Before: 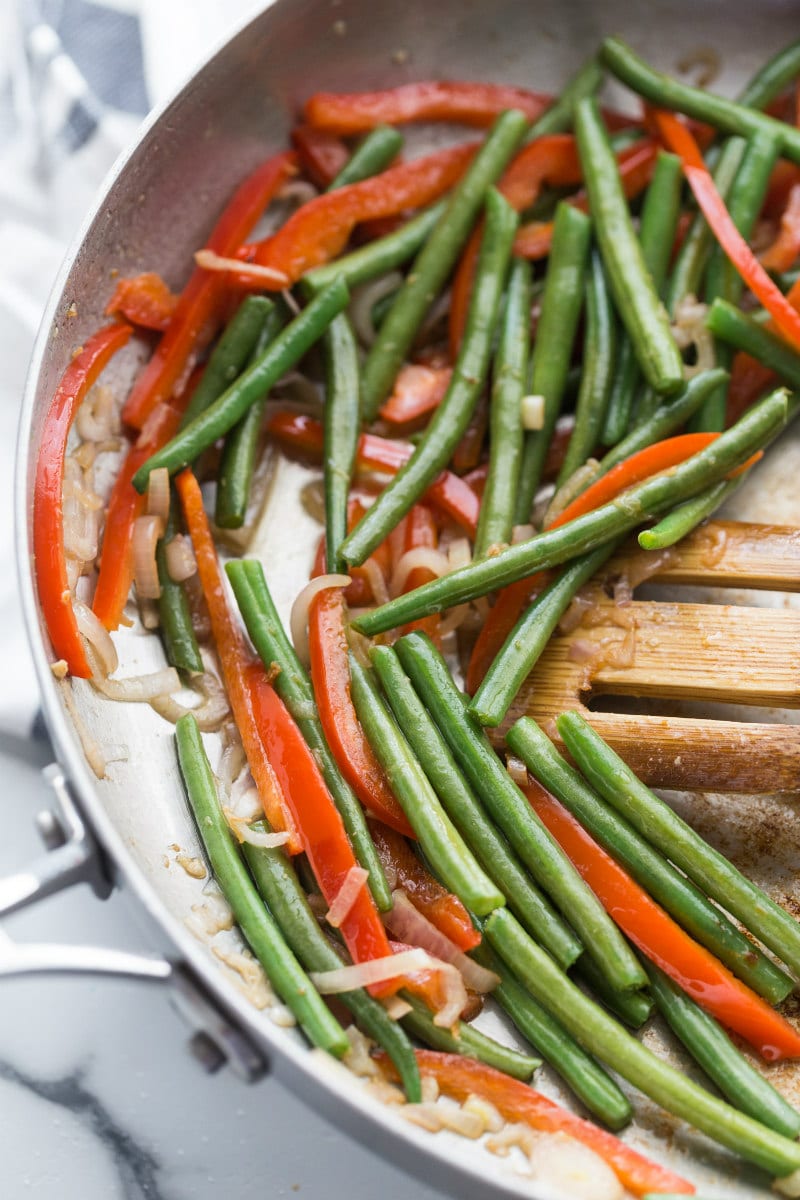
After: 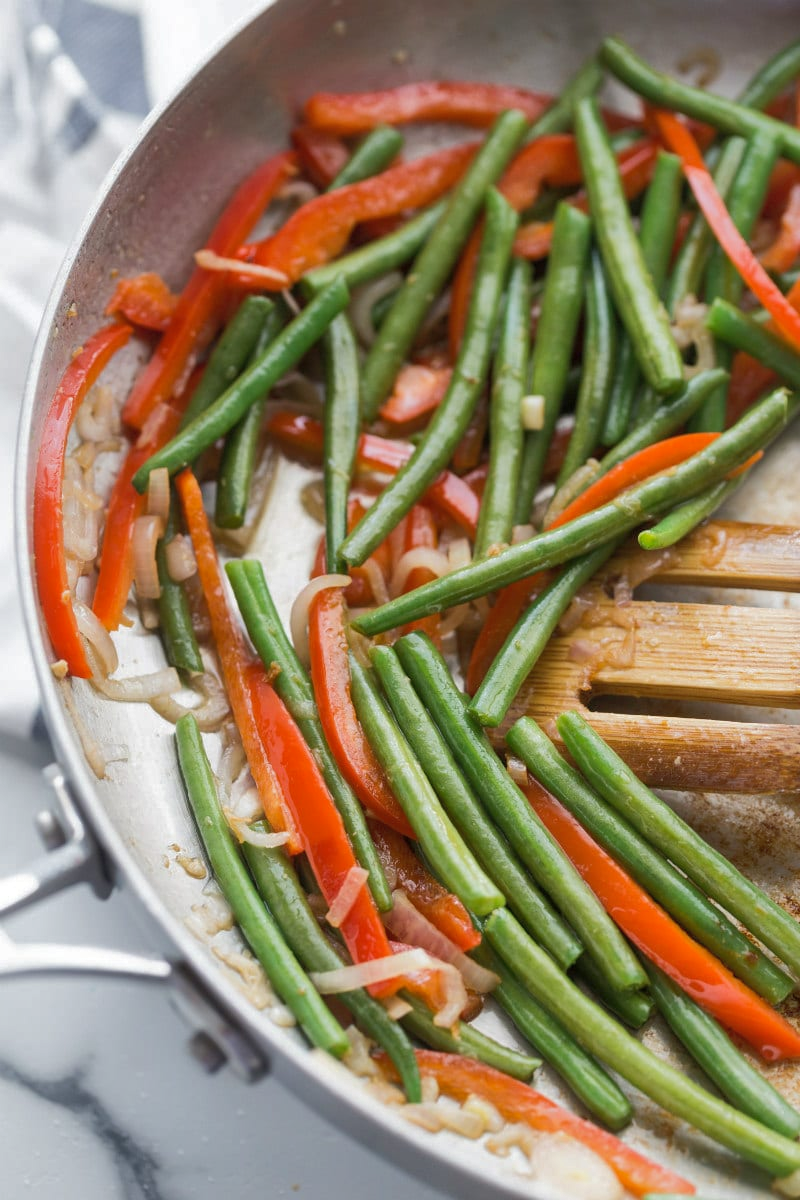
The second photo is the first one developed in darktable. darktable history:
shadows and highlights: highlights color adjustment 0.481%
